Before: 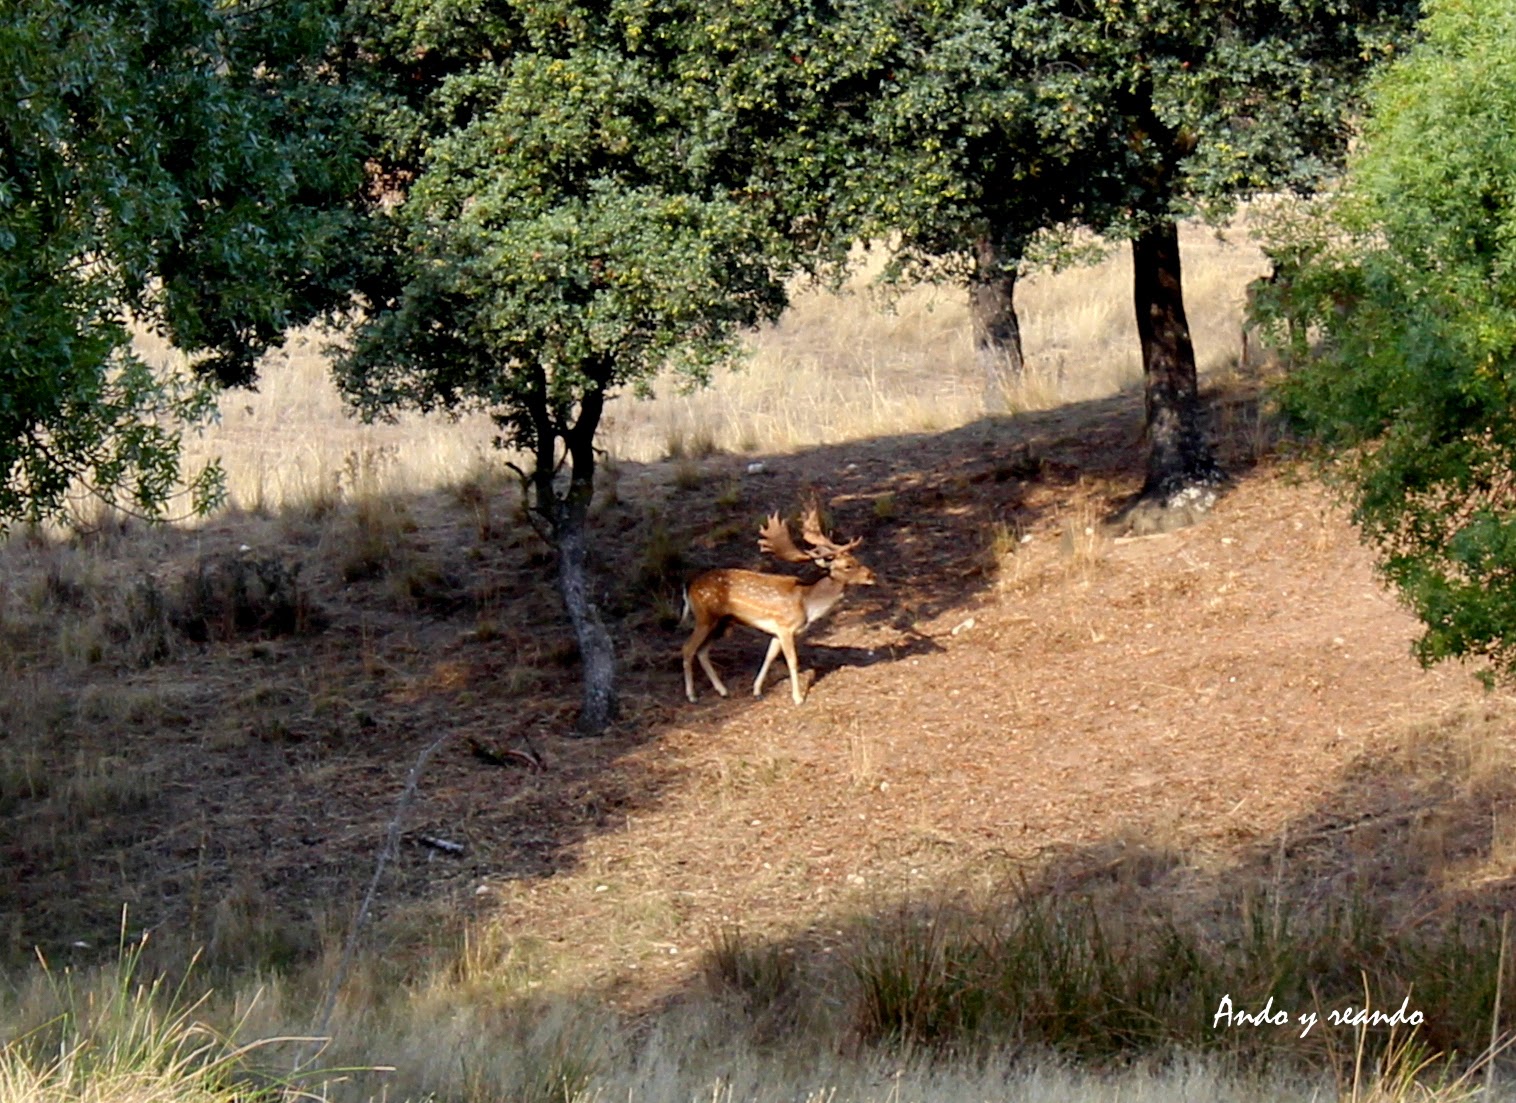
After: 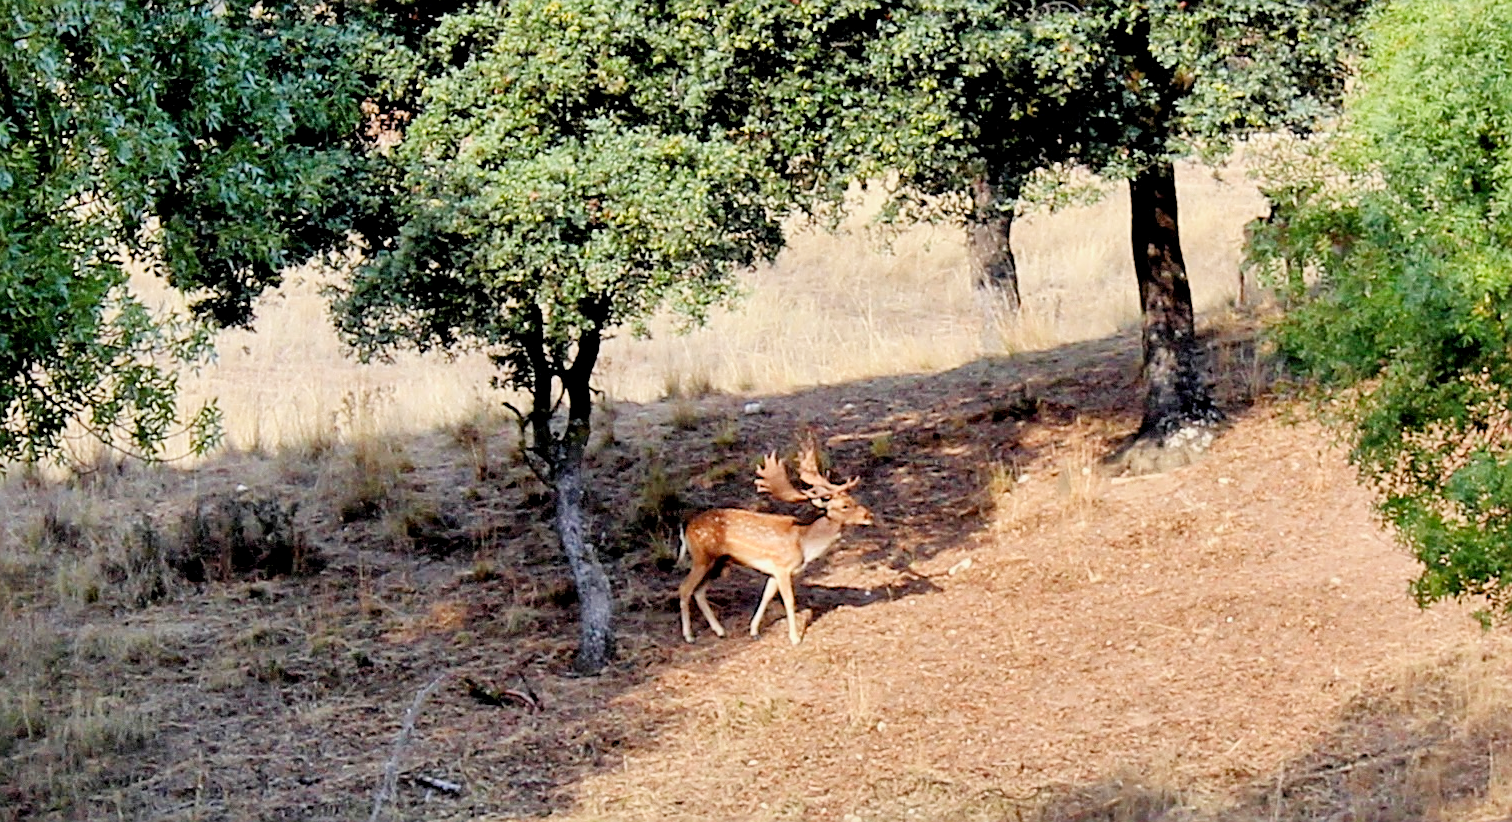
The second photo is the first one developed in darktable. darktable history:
crop: left 0.227%, top 5.468%, bottom 19.929%
filmic rgb: black relative exposure -8.81 EV, white relative exposure 4.98 EV, threshold 3.02 EV, target black luminance 0%, hardness 3.77, latitude 66.56%, contrast 0.818, highlights saturation mix 10.19%, shadows ↔ highlights balance 20.61%, enable highlight reconstruction true
exposure: black level correction 0, exposure 1.447 EV, compensate highlight preservation false
sharpen: amount 0.493
shadows and highlights: soften with gaussian
local contrast: mode bilateral grid, contrast 21, coarseness 49, detail 120%, midtone range 0.2
